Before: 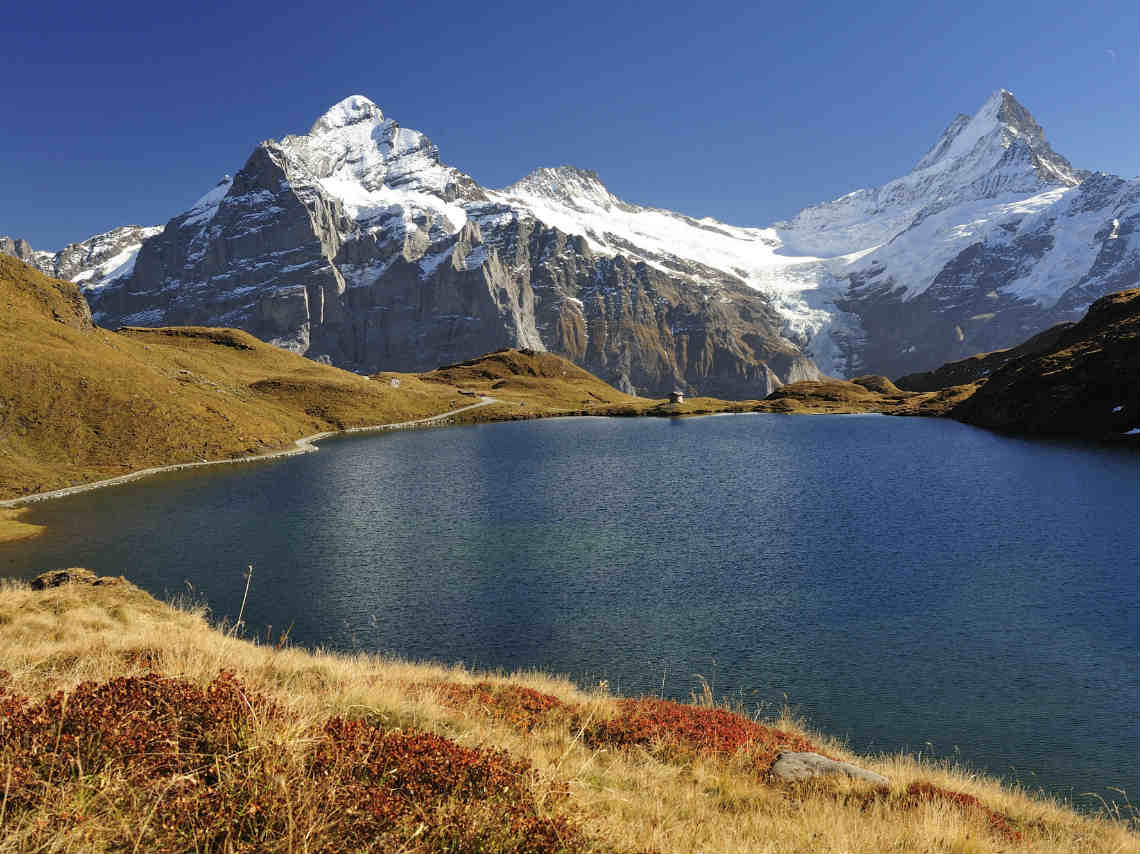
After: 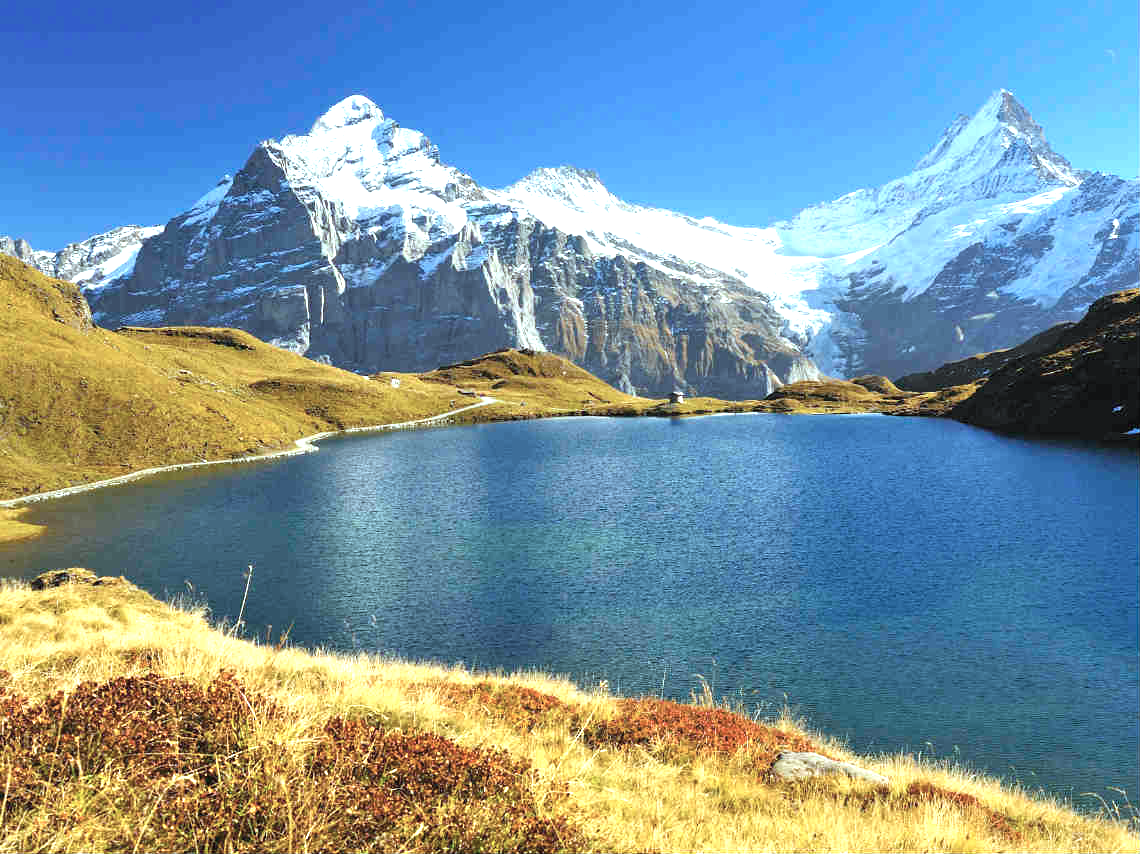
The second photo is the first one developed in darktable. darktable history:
color balance rgb: perceptual saturation grading › global saturation 30%, global vibrance 30%
color correction: highlights a* -12.64, highlights b* -18.1, saturation 0.7
exposure: black level correction 0, exposure 1.2 EV, compensate exposure bias true, compensate highlight preservation false
